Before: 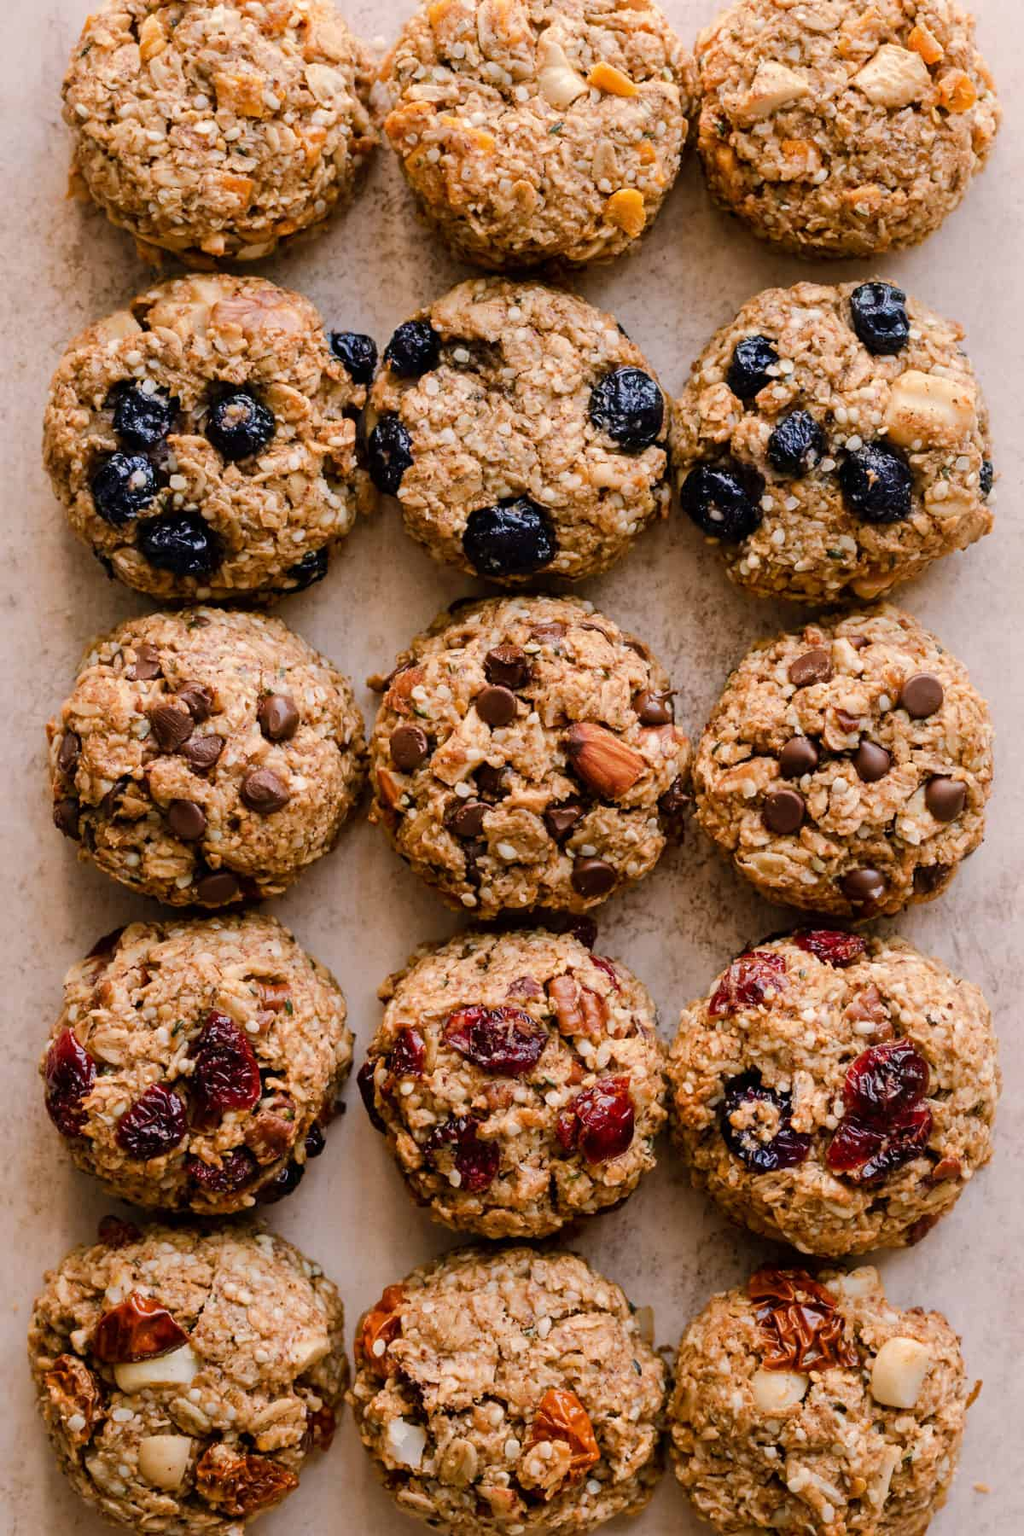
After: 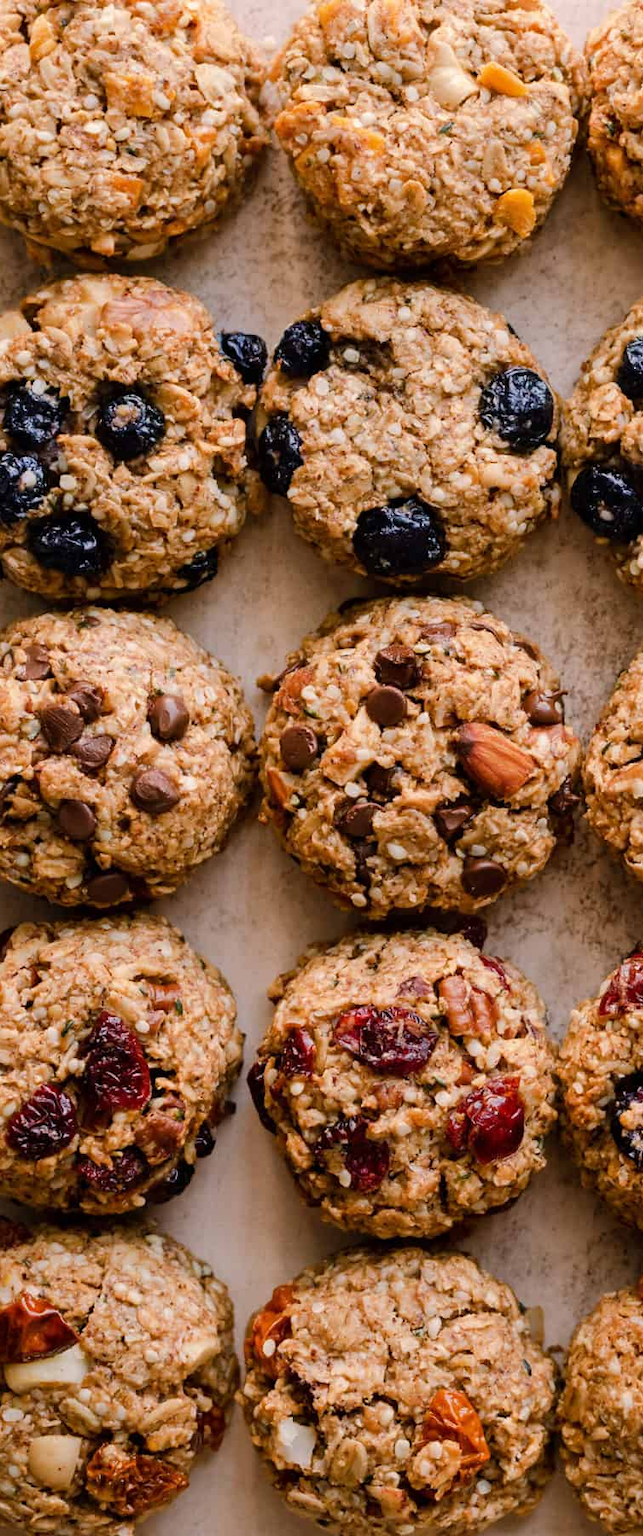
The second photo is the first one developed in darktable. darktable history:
crop: left 10.77%, right 26.382%
